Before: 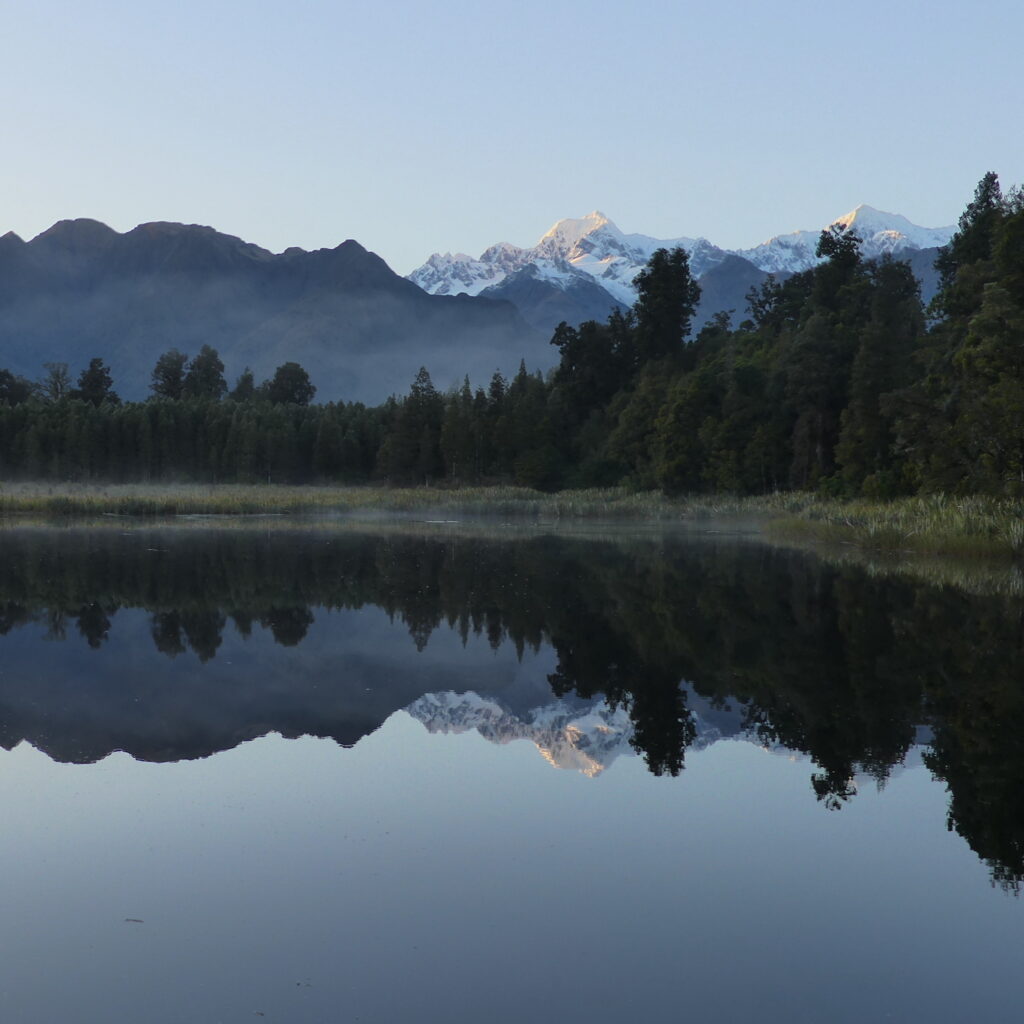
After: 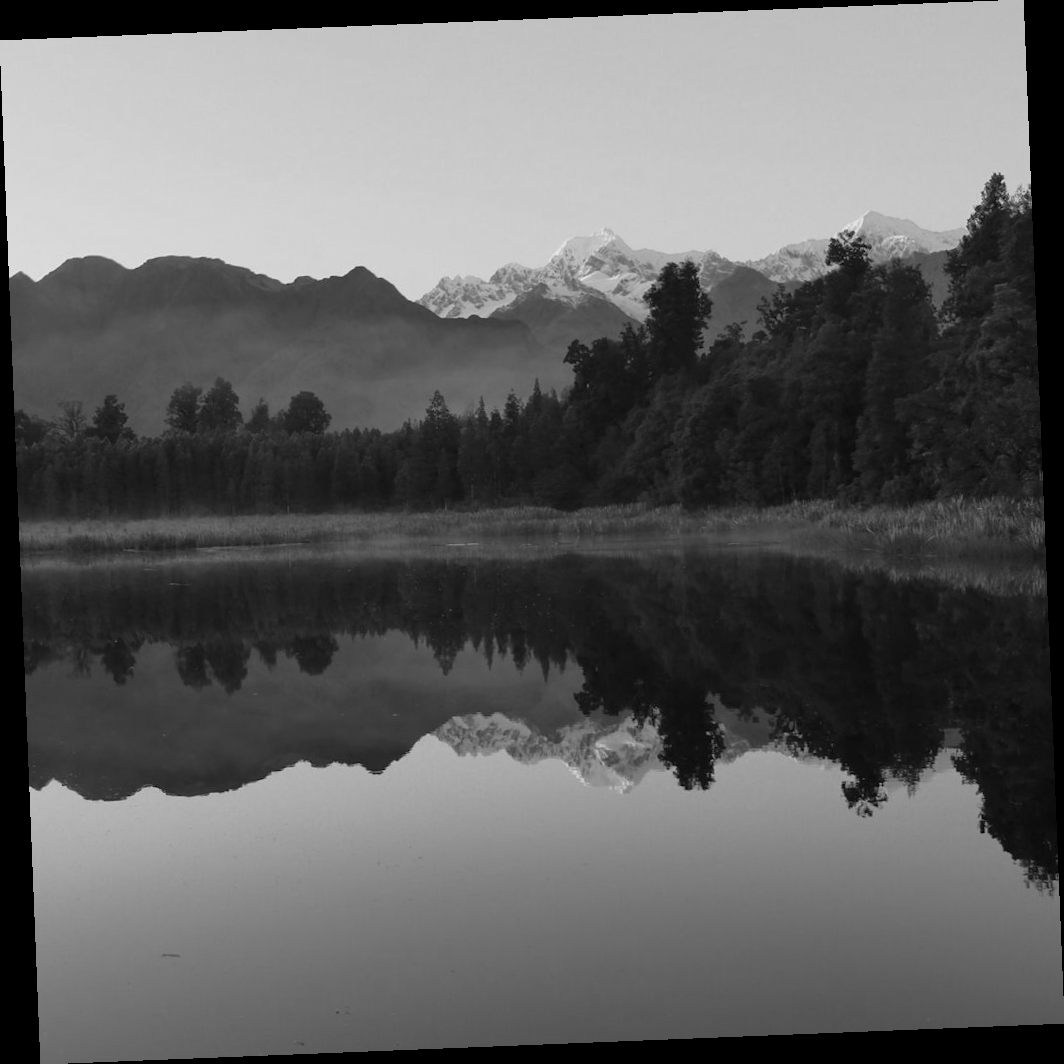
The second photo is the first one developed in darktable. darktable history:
rotate and perspective: rotation -2.29°, automatic cropping off
monochrome: on, module defaults
